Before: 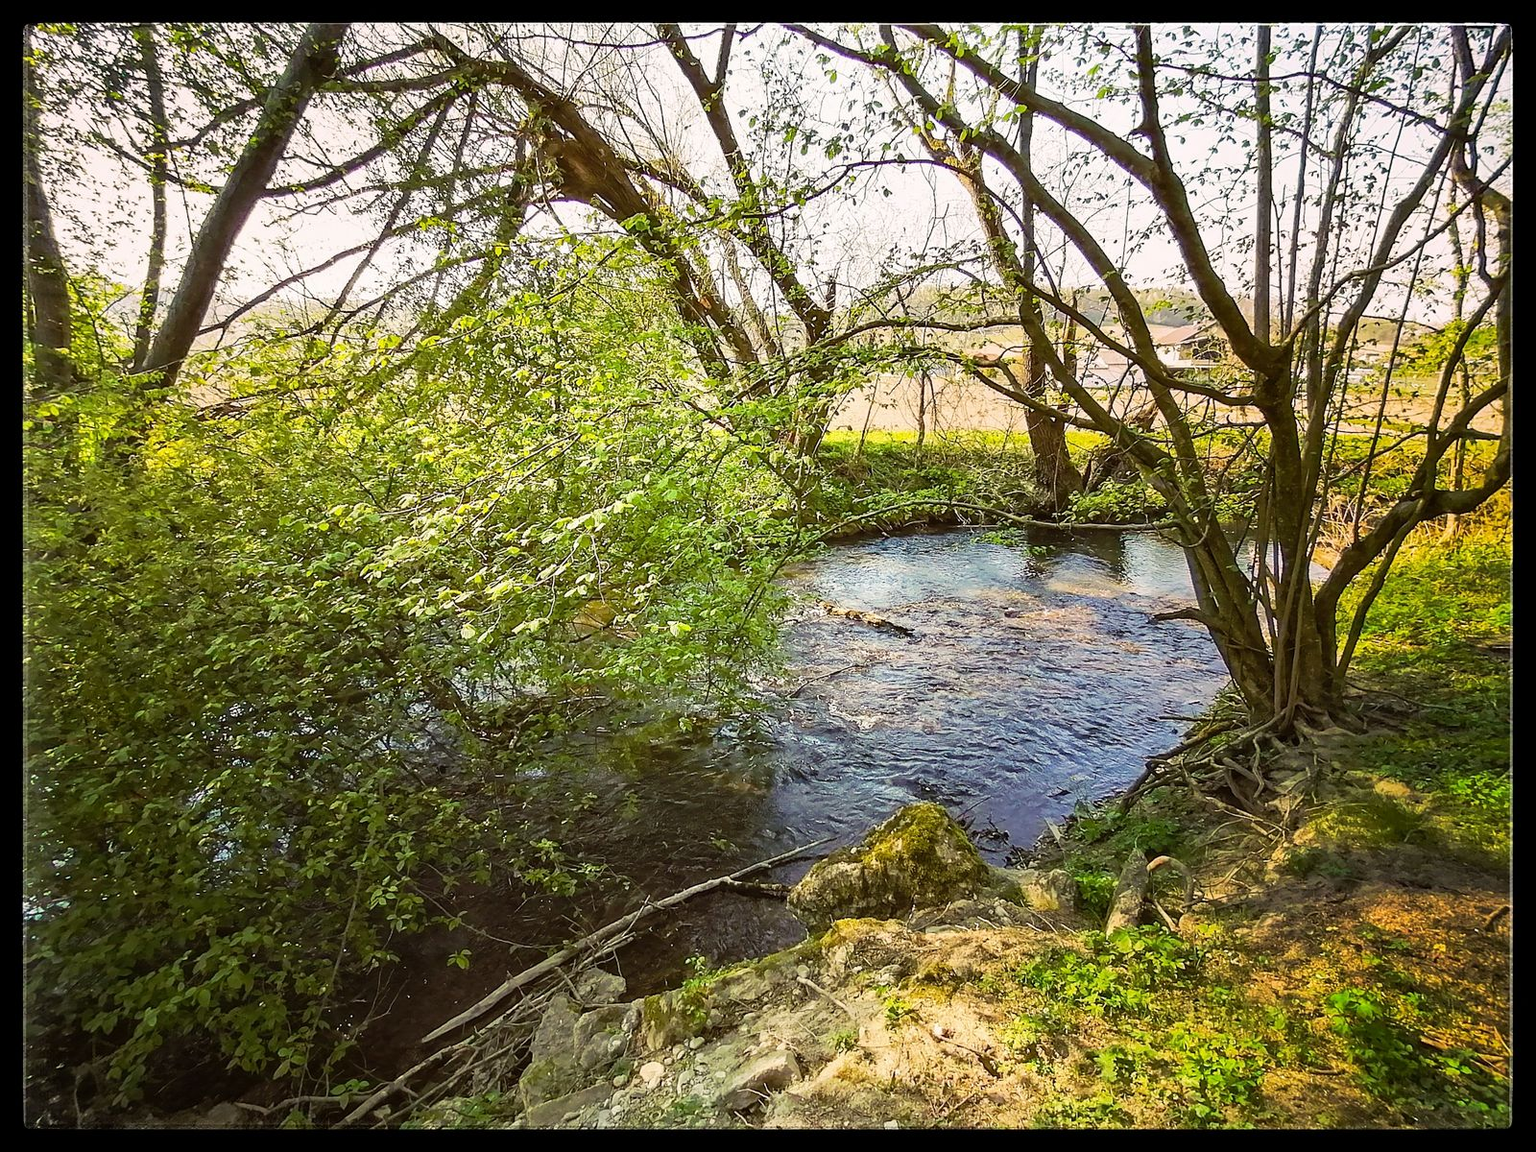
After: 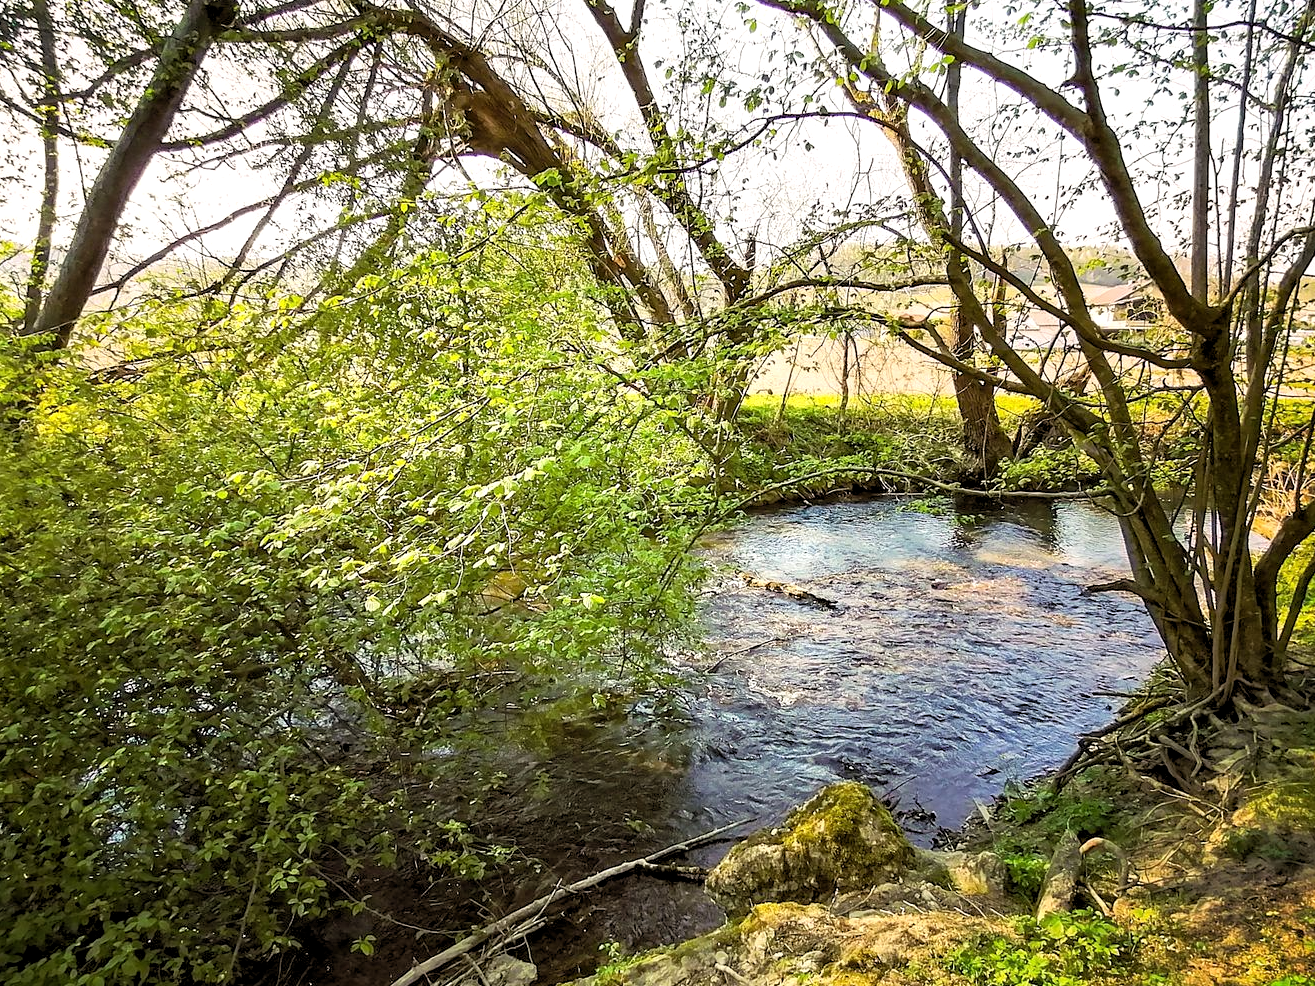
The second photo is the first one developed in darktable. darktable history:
rotate and perspective: automatic cropping off
crop and rotate: left 7.196%, top 4.574%, right 10.605%, bottom 13.178%
rgb levels: levels [[0.01, 0.419, 0.839], [0, 0.5, 1], [0, 0.5, 1]]
